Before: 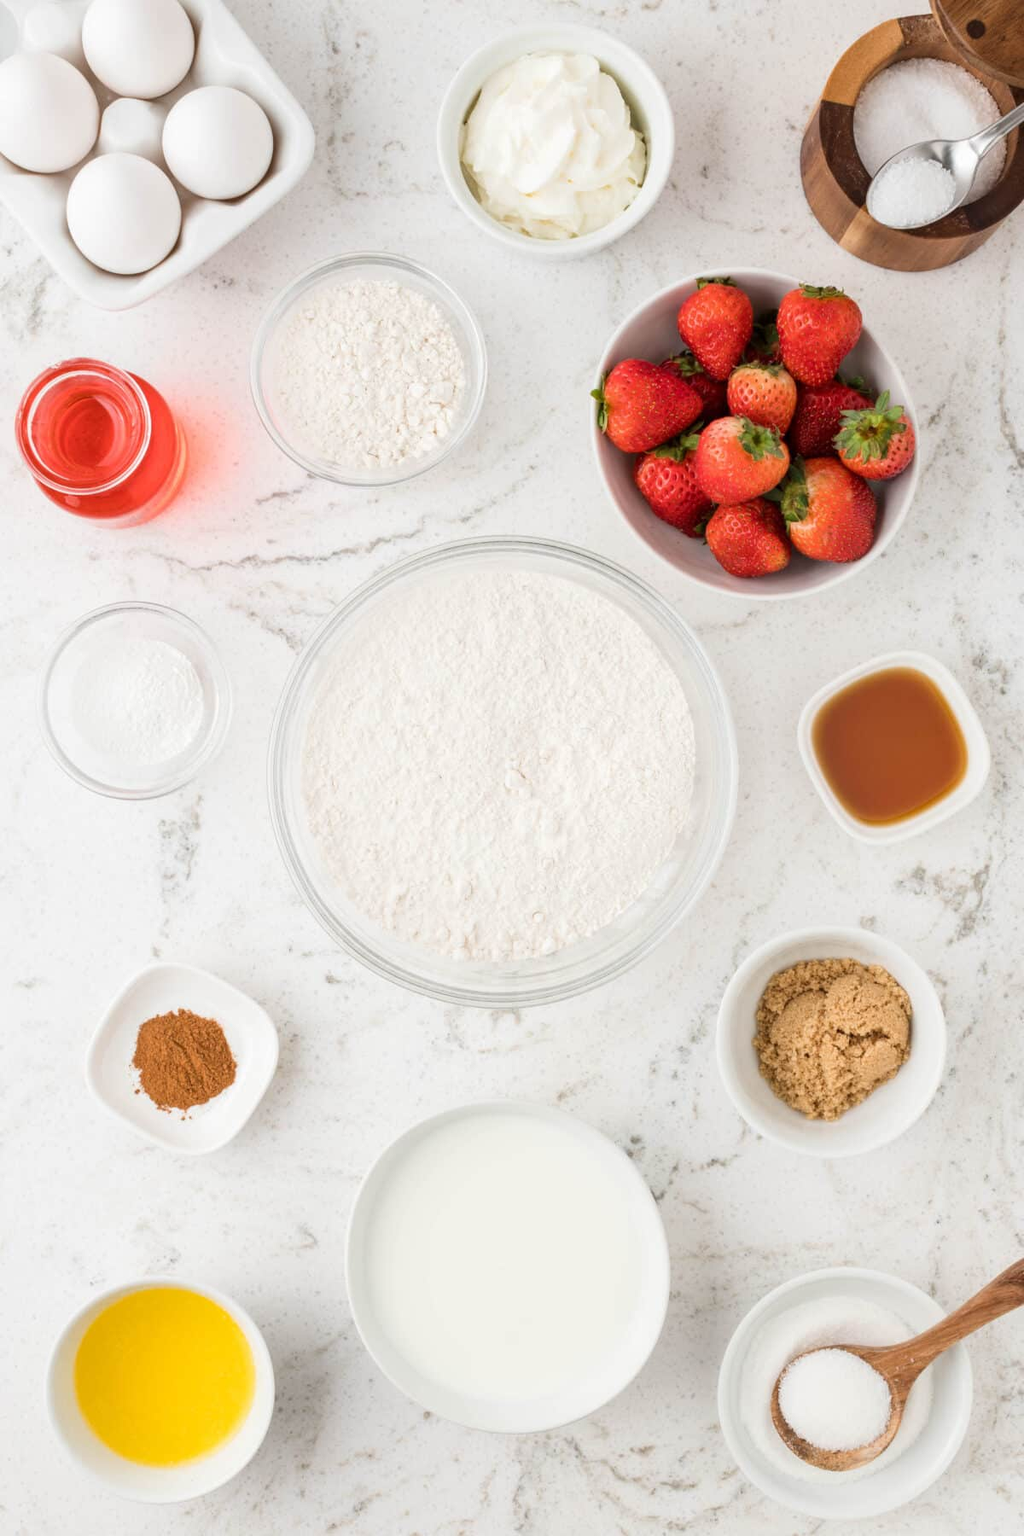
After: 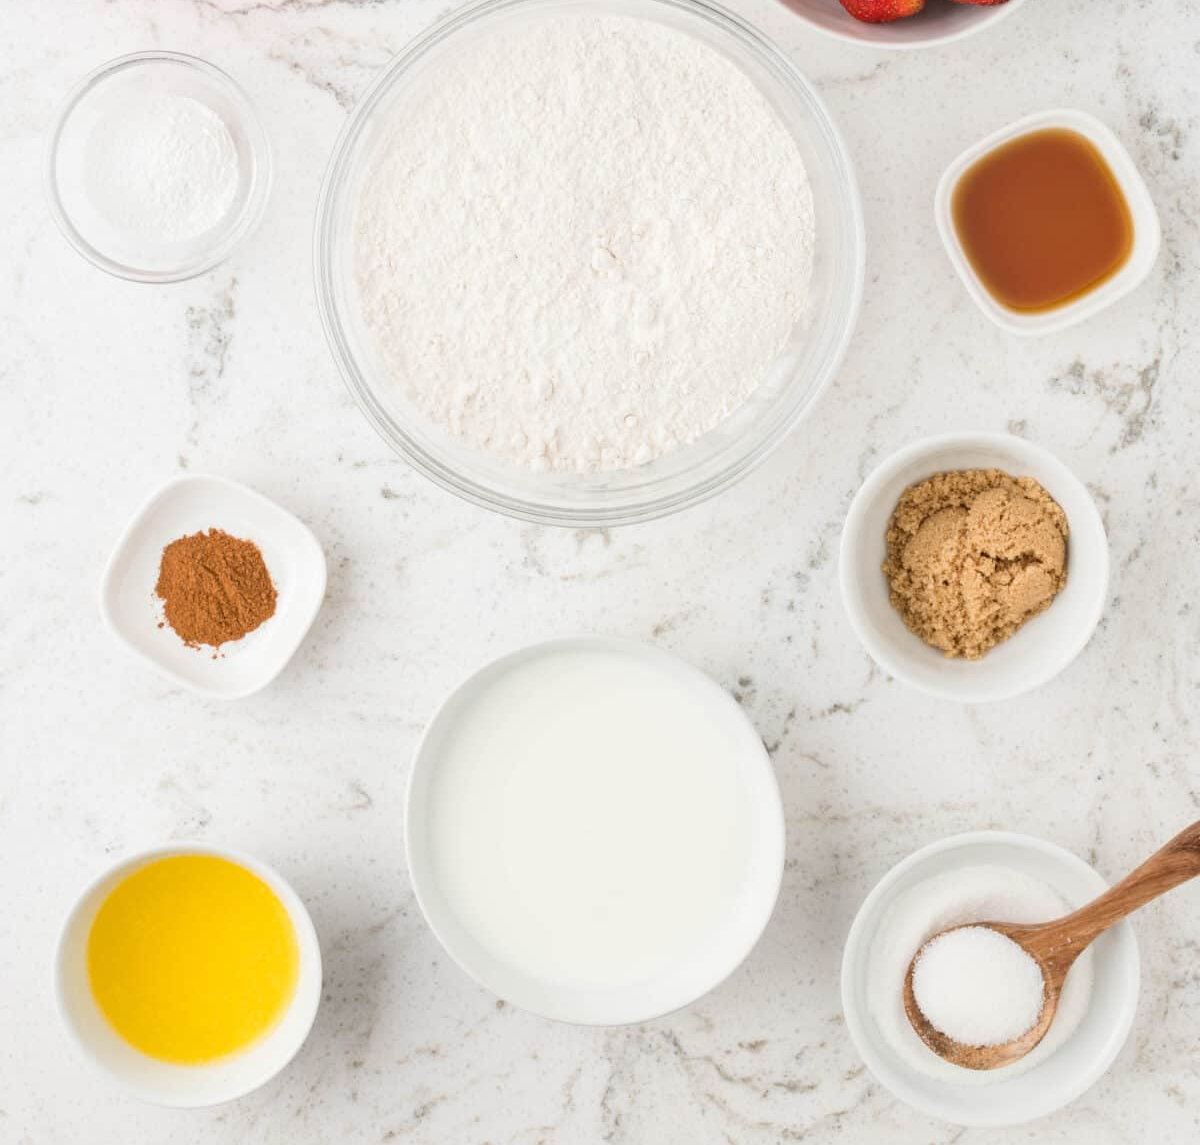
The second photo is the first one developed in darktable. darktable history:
crop and rotate: top 36.342%
